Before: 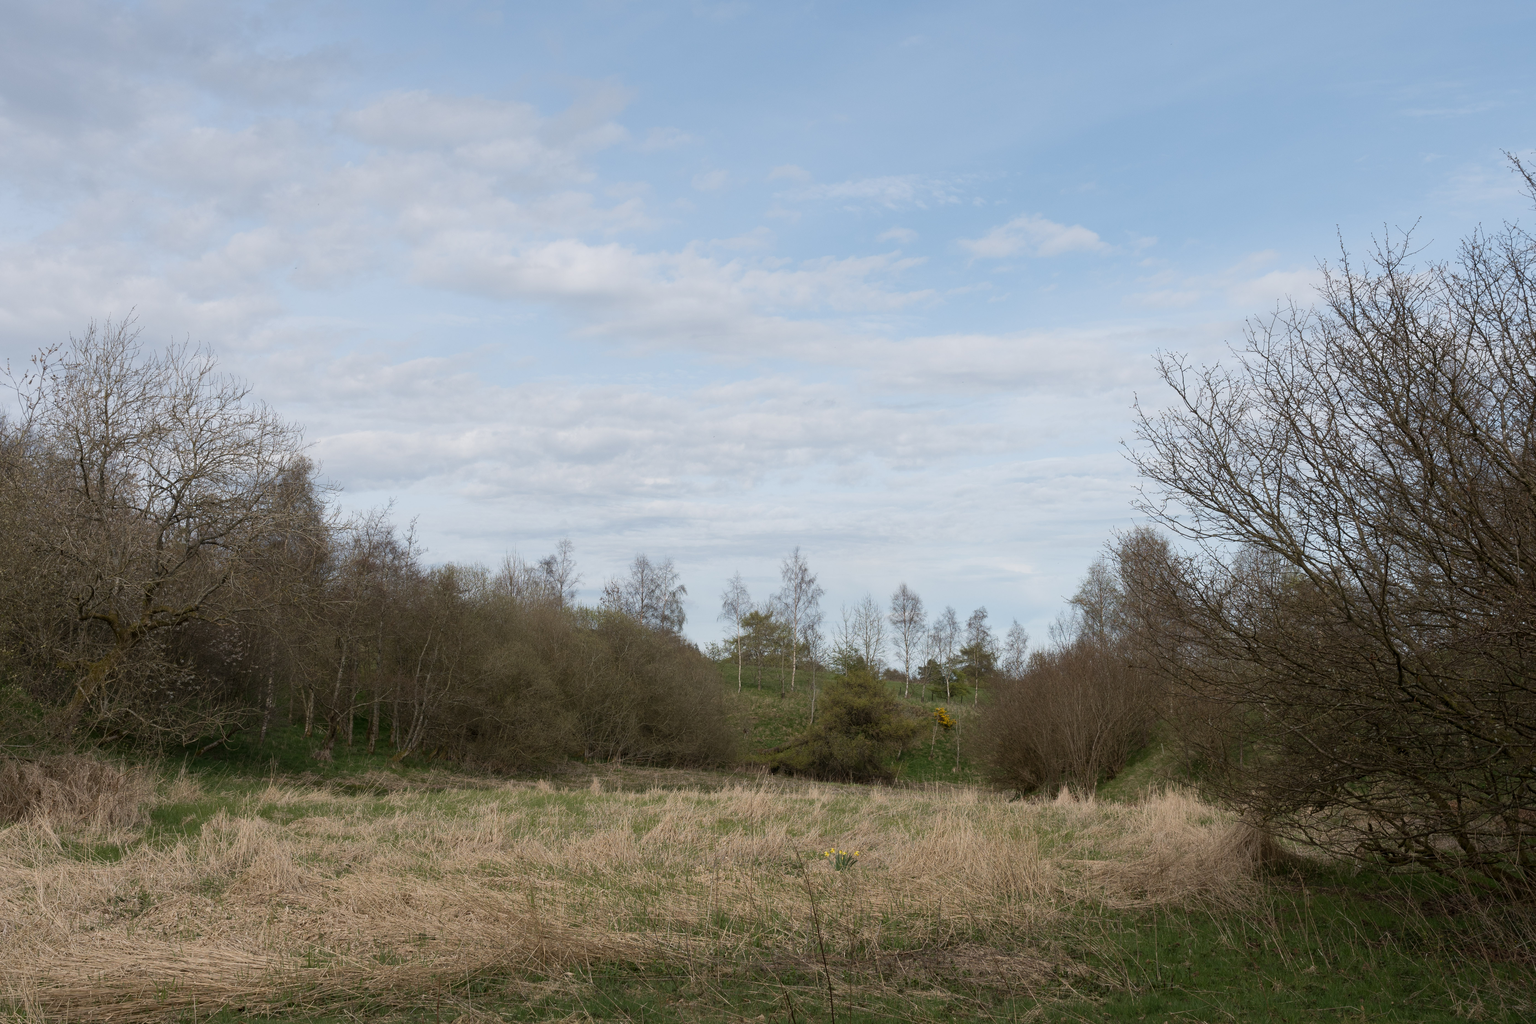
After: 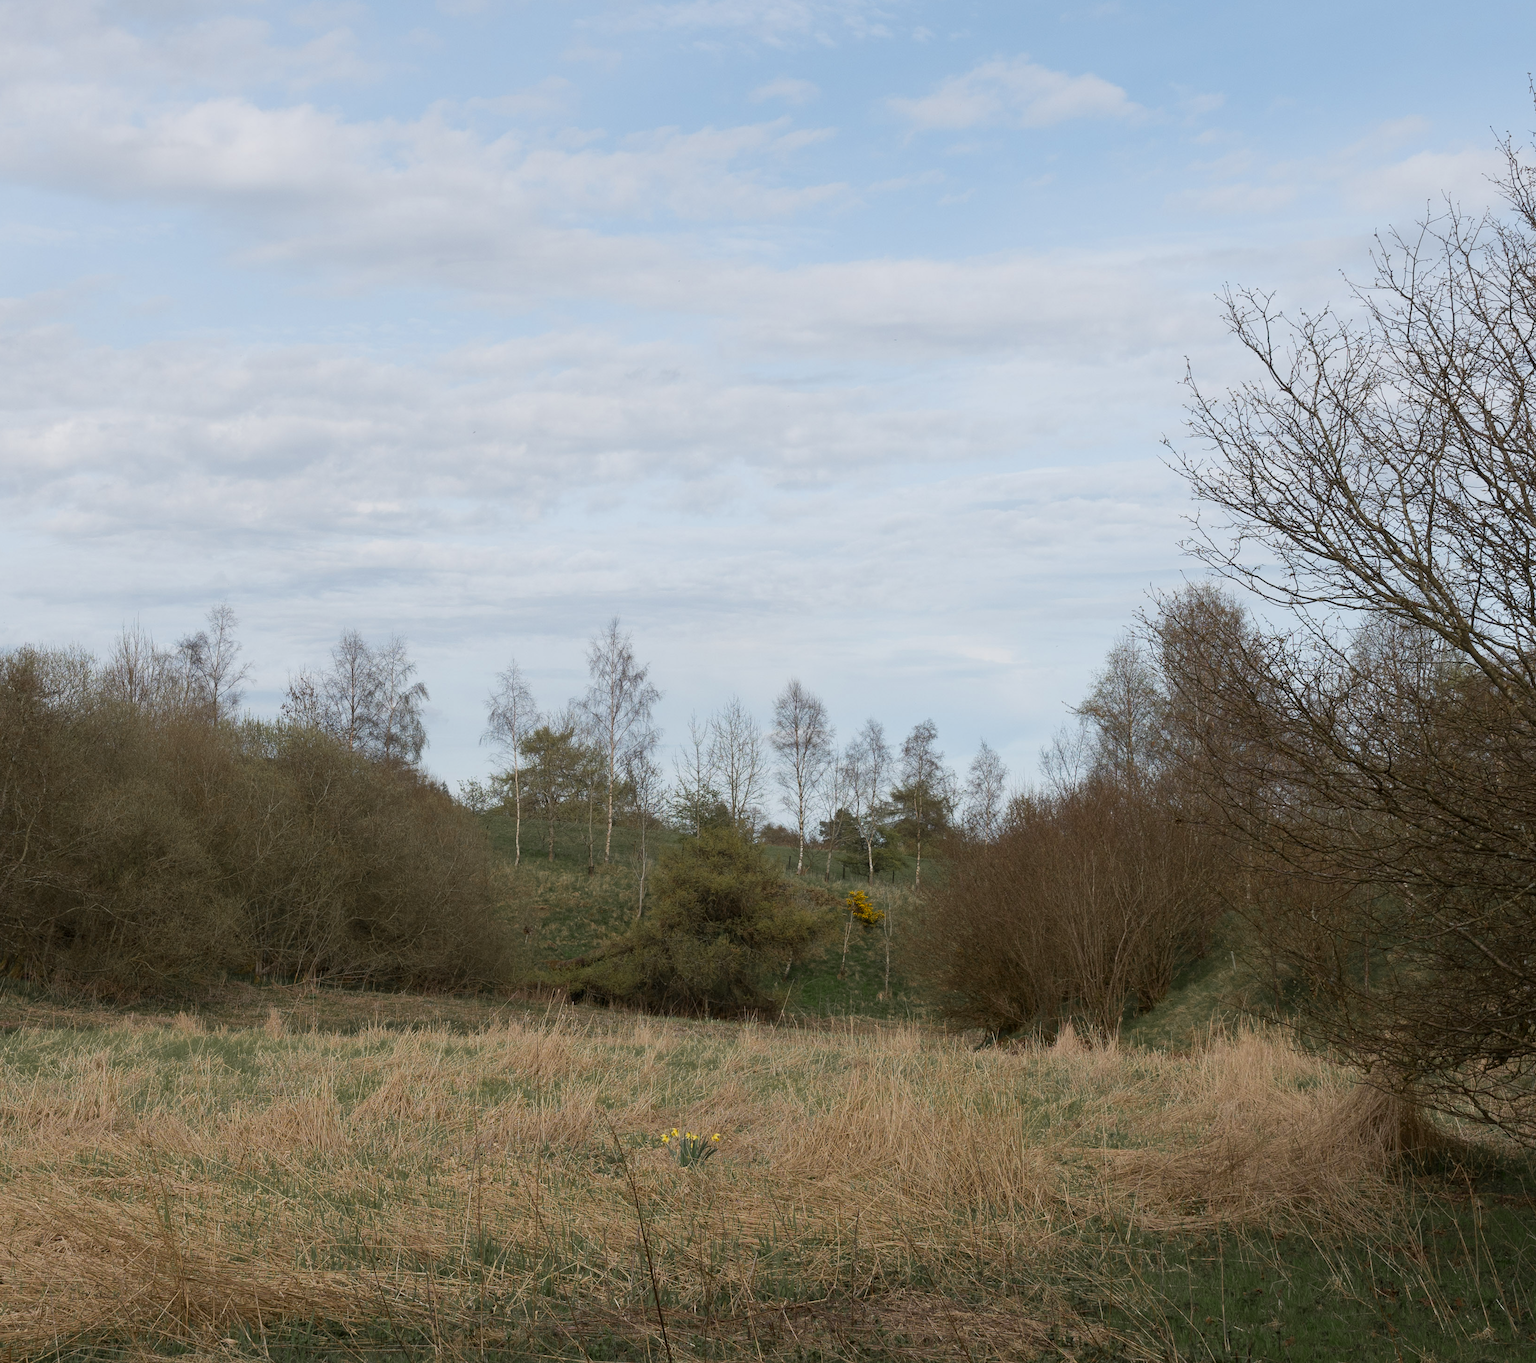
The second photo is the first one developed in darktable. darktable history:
crop and rotate: left 28.256%, top 17.734%, right 12.656%, bottom 3.573%
color zones: curves: ch0 [(0.11, 0.396) (0.195, 0.36) (0.25, 0.5) (0.303, 0.412) (0.357, 0.544) (0.75, 0.5) (0.967, 0.328)]; ch1 [(0, 0.468) (0.112, 0.512) (0.202, 0.6) (0.25, 0.5) (0.307, 0.352) (0.357, 0.544) (0.75, 0.5) (0.963, 0.524)]
